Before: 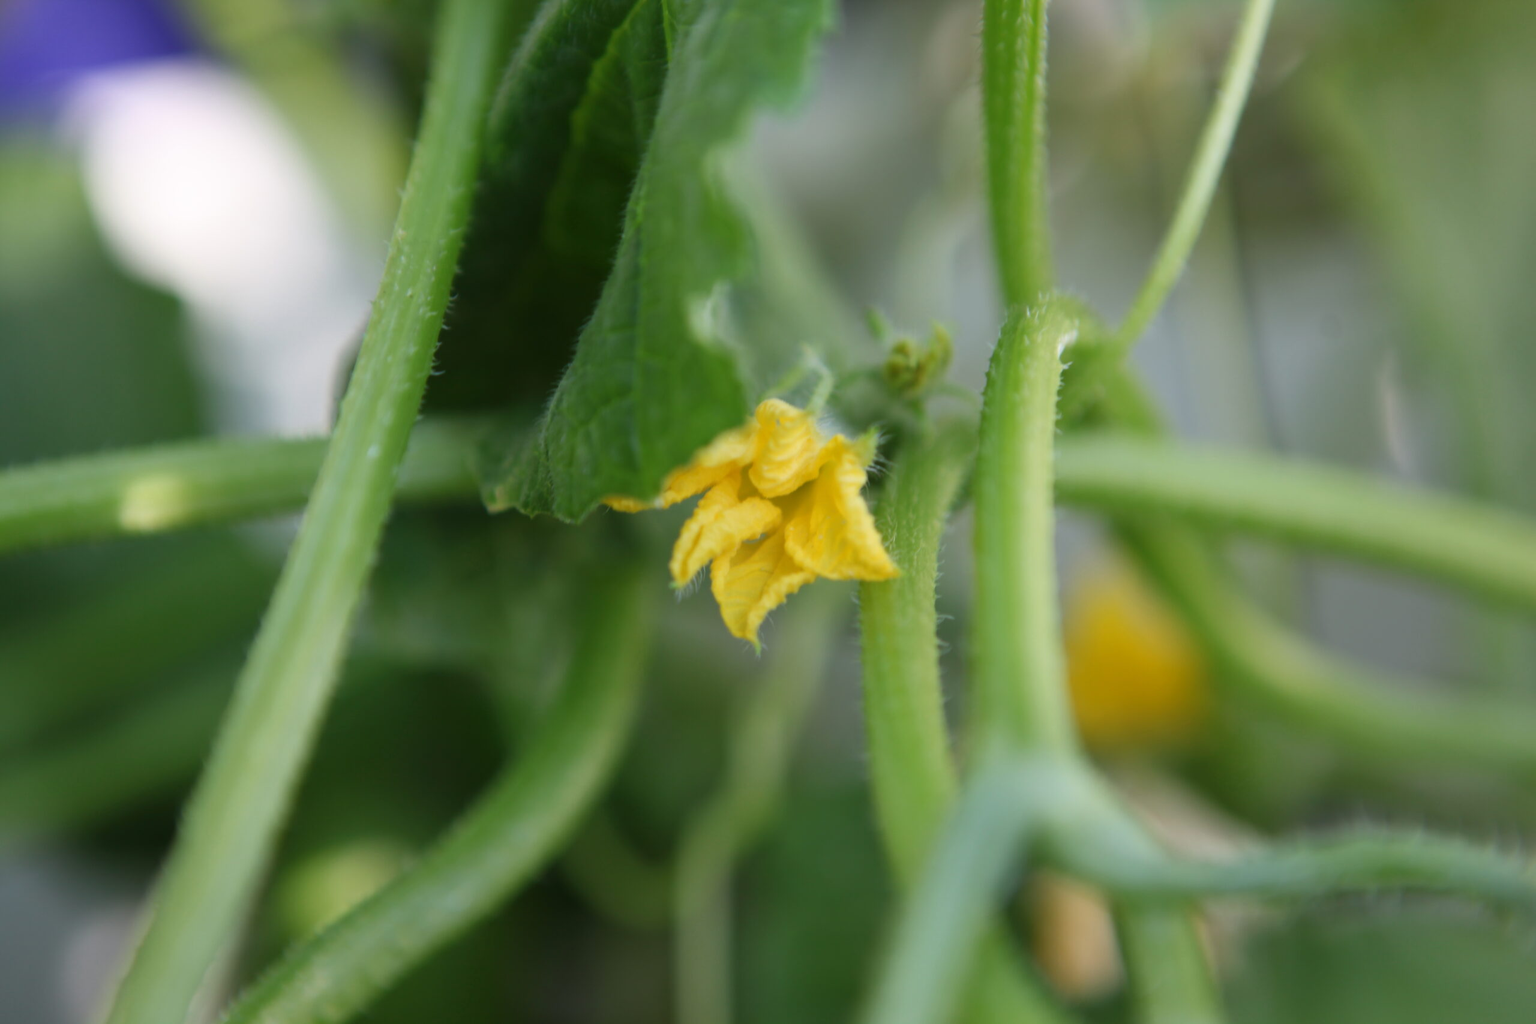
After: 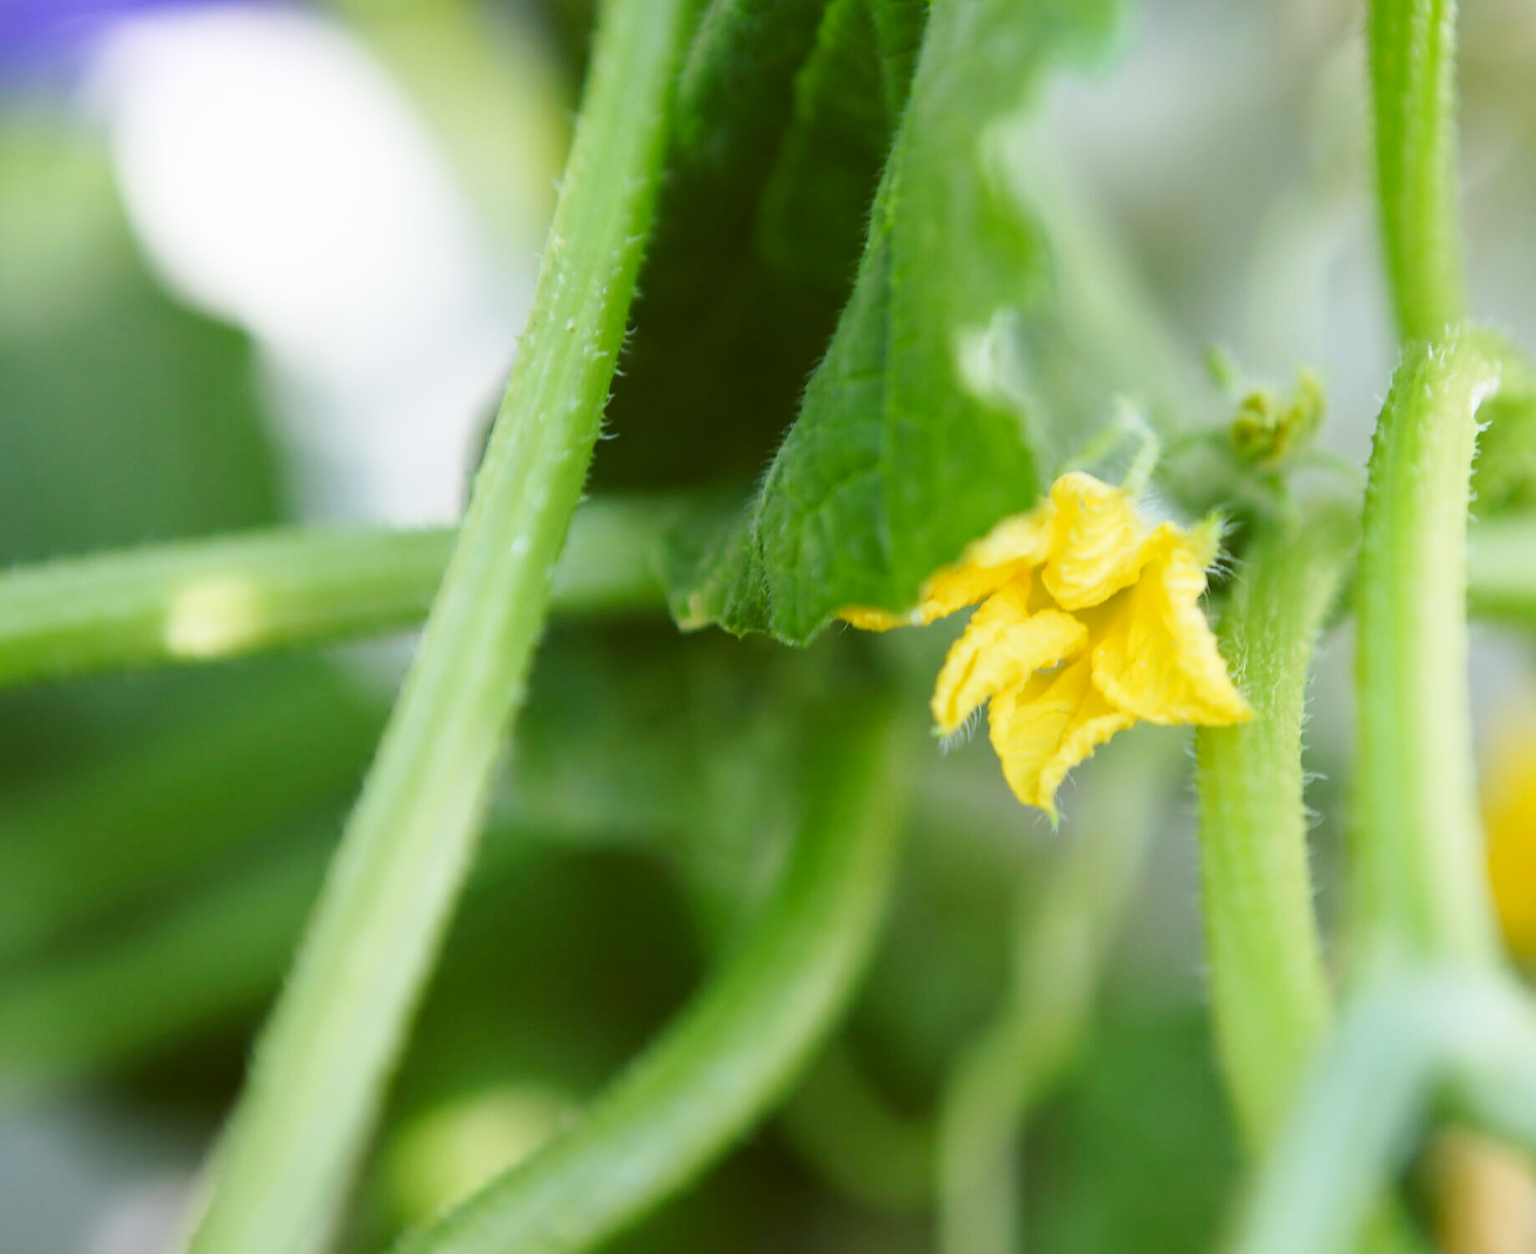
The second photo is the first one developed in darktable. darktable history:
base curve: curves: ch0 [(0, 0) (0.005, 0.002) (0.15, 0.3) (0.4, 0.7) (0.75, 0.95) (1, 1)], preserve colors none
sharpen: on, module defaults
crop: top 5.803%, right 27.864%, bottom 5.804%
color balance: lift [1.004, 1.002, 1.002, 0.998], gamma [1, 1.007, 1.002, 0.993], gain [1, 0.977, 1.013, 1.023], contrast -3.64%
